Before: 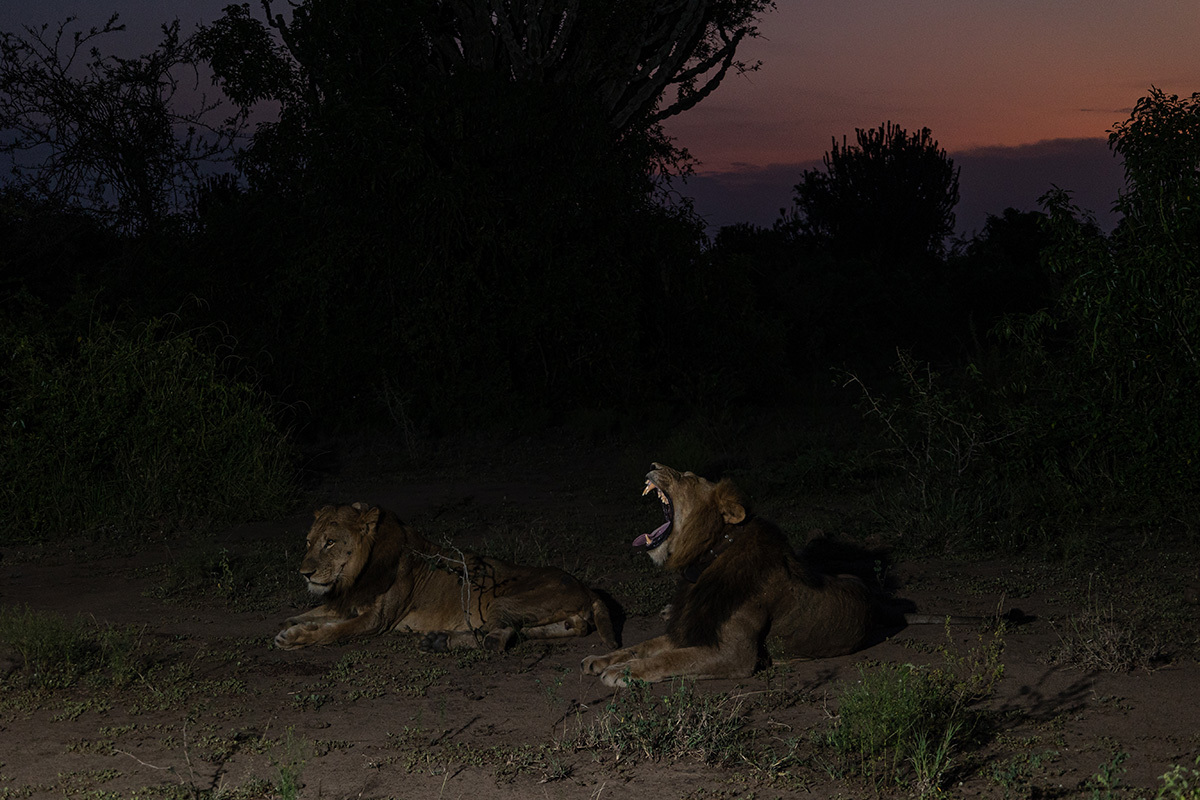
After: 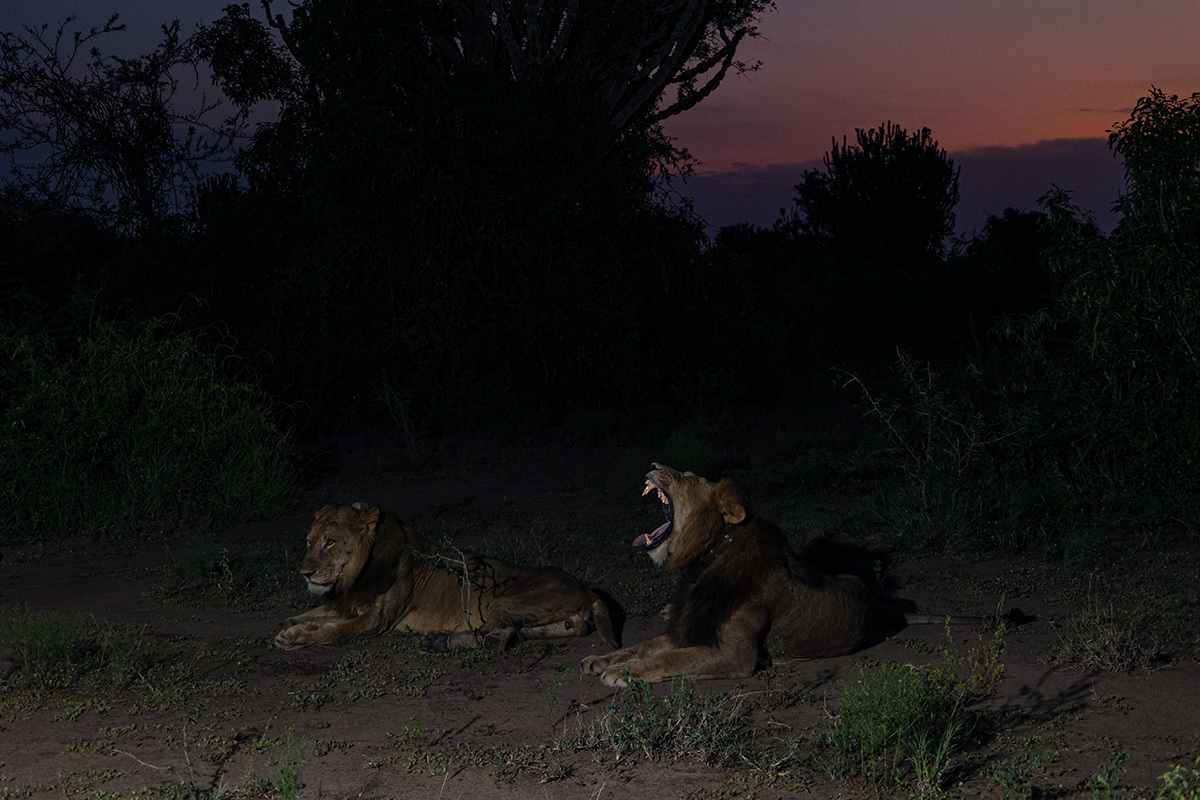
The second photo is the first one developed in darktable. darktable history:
color balance rgb: power › chroma 0.991%, power › hue 256.26°, perceptual saturation grading › global saturation 19.961%
